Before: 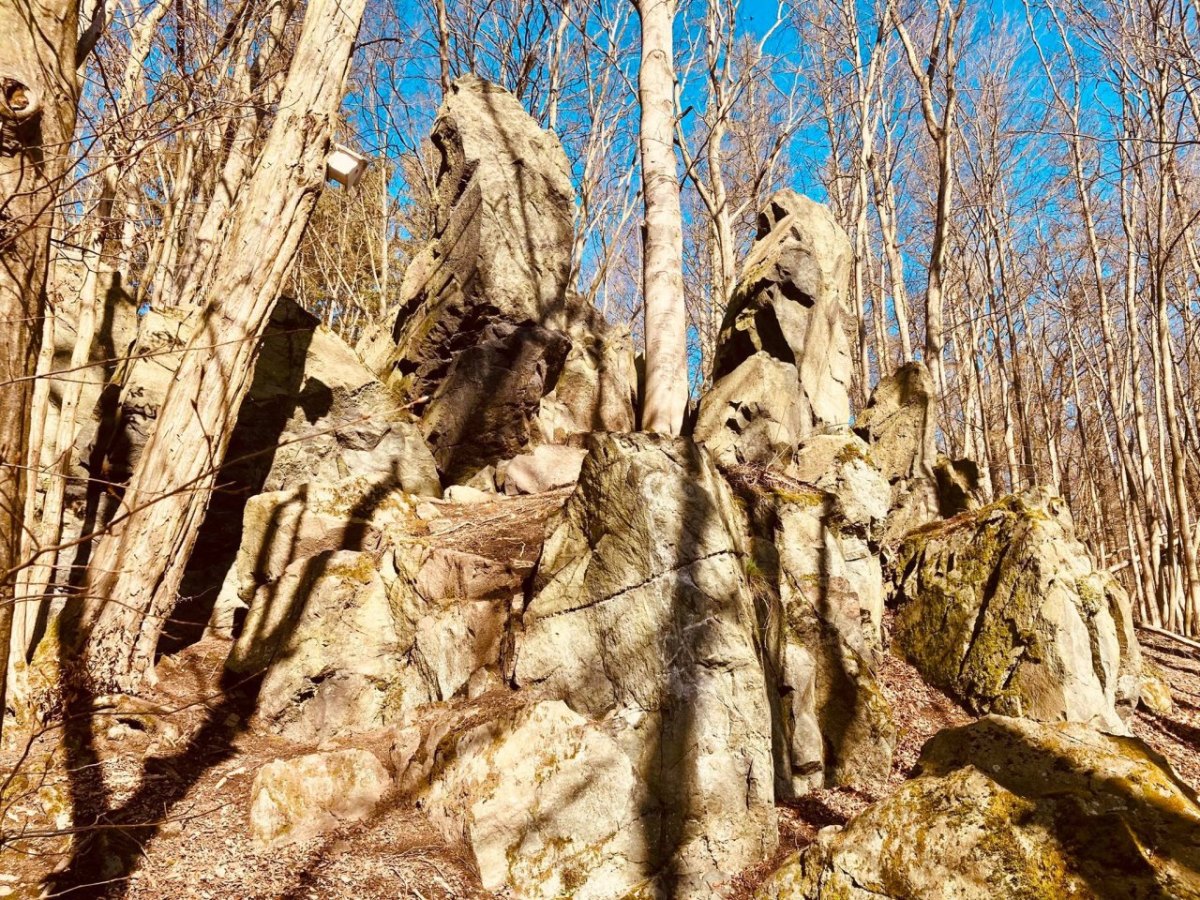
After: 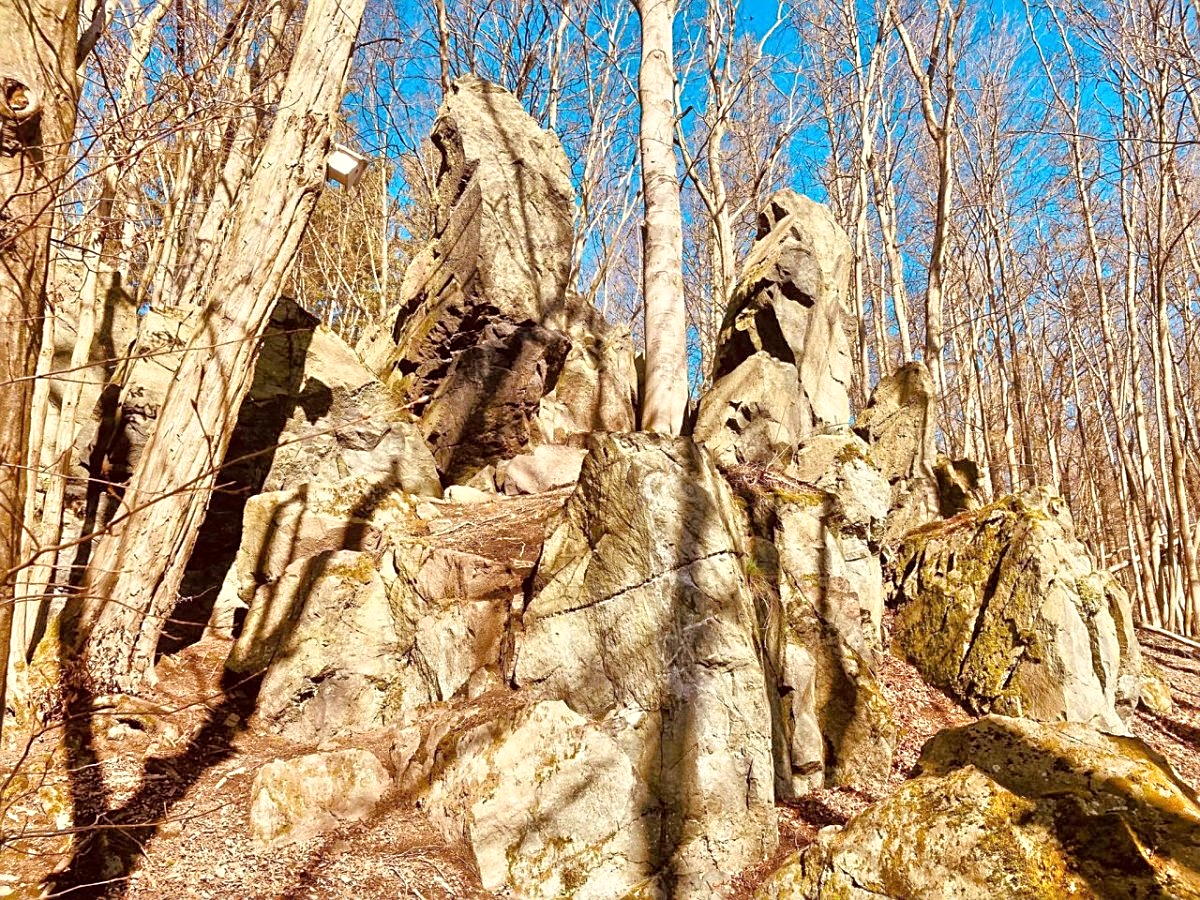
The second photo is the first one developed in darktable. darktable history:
tone equalizer: -7 EV 0.143 EV, -6 EV 0.603 EV, -5 EV 1.12 EV, -4 EV 1.32 EV, -3 EV 1.15 EV, -2 EV 0.6 EV, -1 EV 0.162 EV, mask exposure compensation -0.492 EV
sharpen: on, module defaults
